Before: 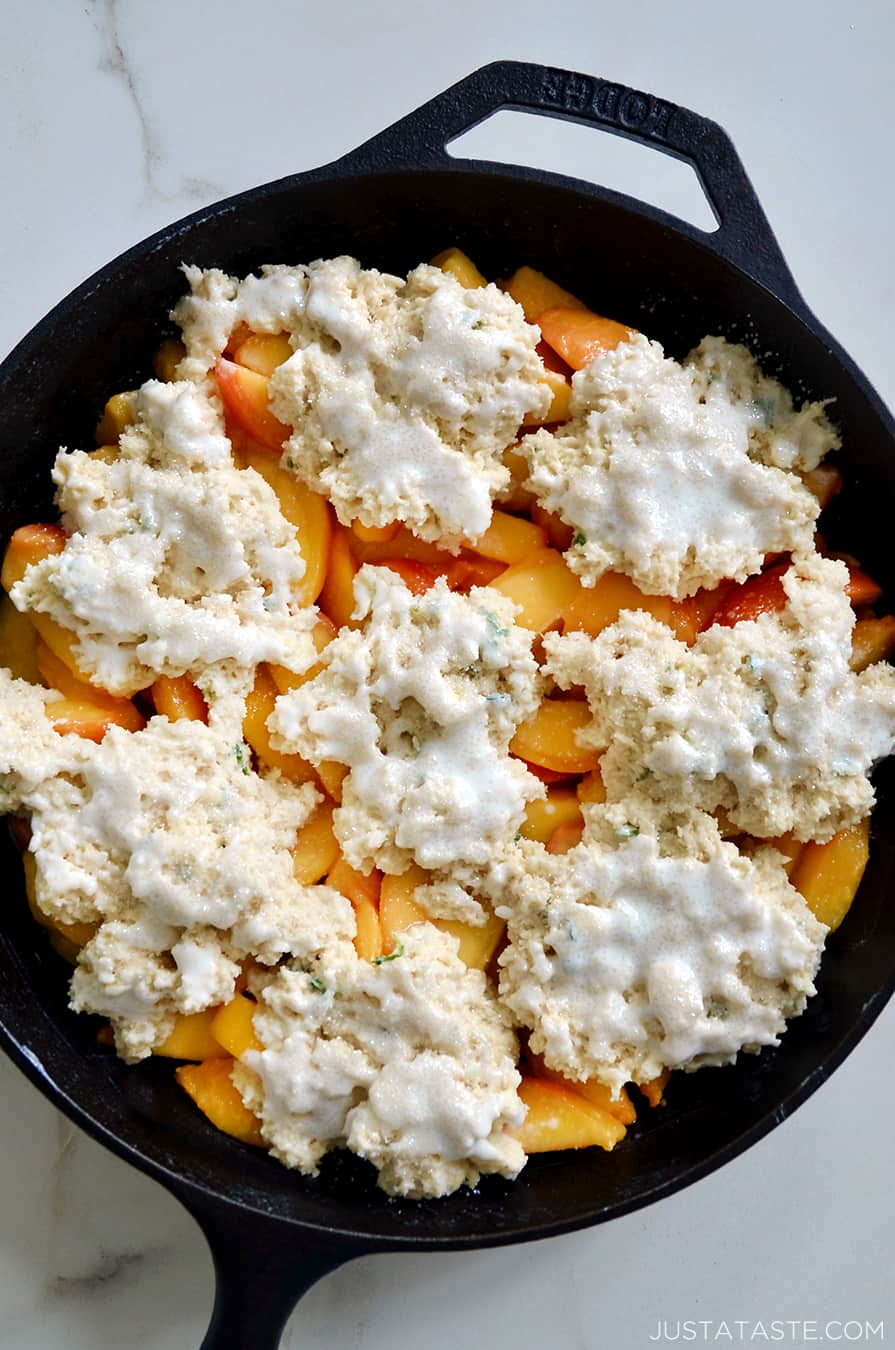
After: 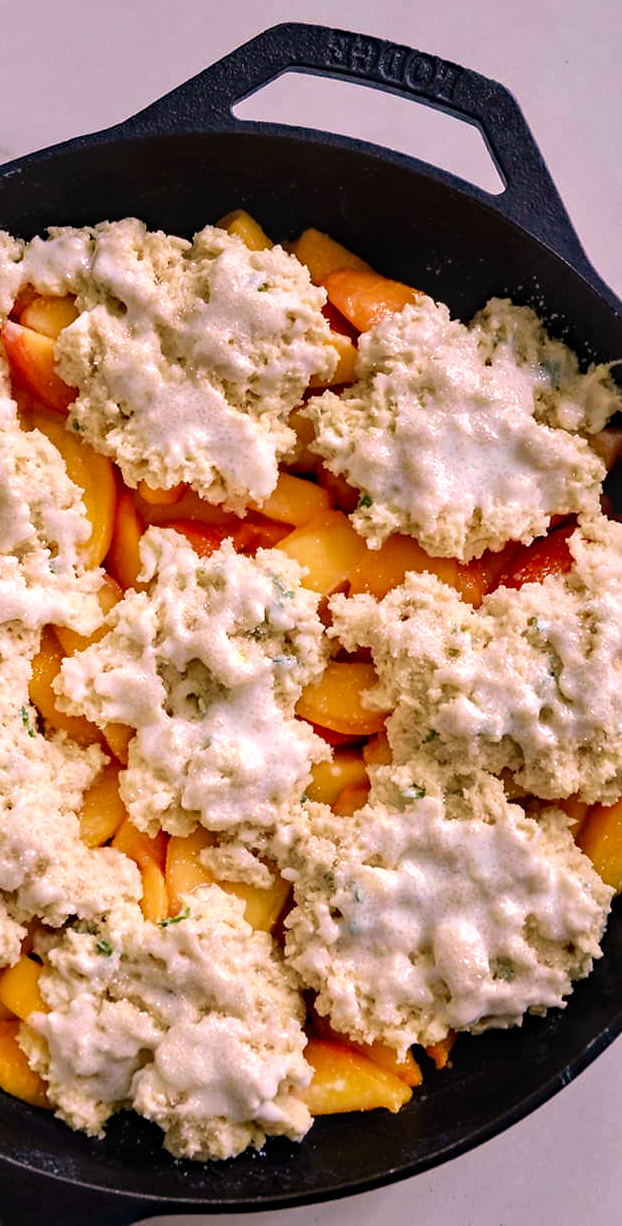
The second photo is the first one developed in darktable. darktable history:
color correction: highlights a* 14.52, highlights b* 4.84
velvia: on, module defaults
local contrast: on, module defaults
haze removal: compatibility mode true, adaptive false
crop and rotate: left 24.034%, top 2.838%, right 6.406%, bottom 6.299%
rotate and perspective: automatic cropping original format, crop left 0, crop top 0
